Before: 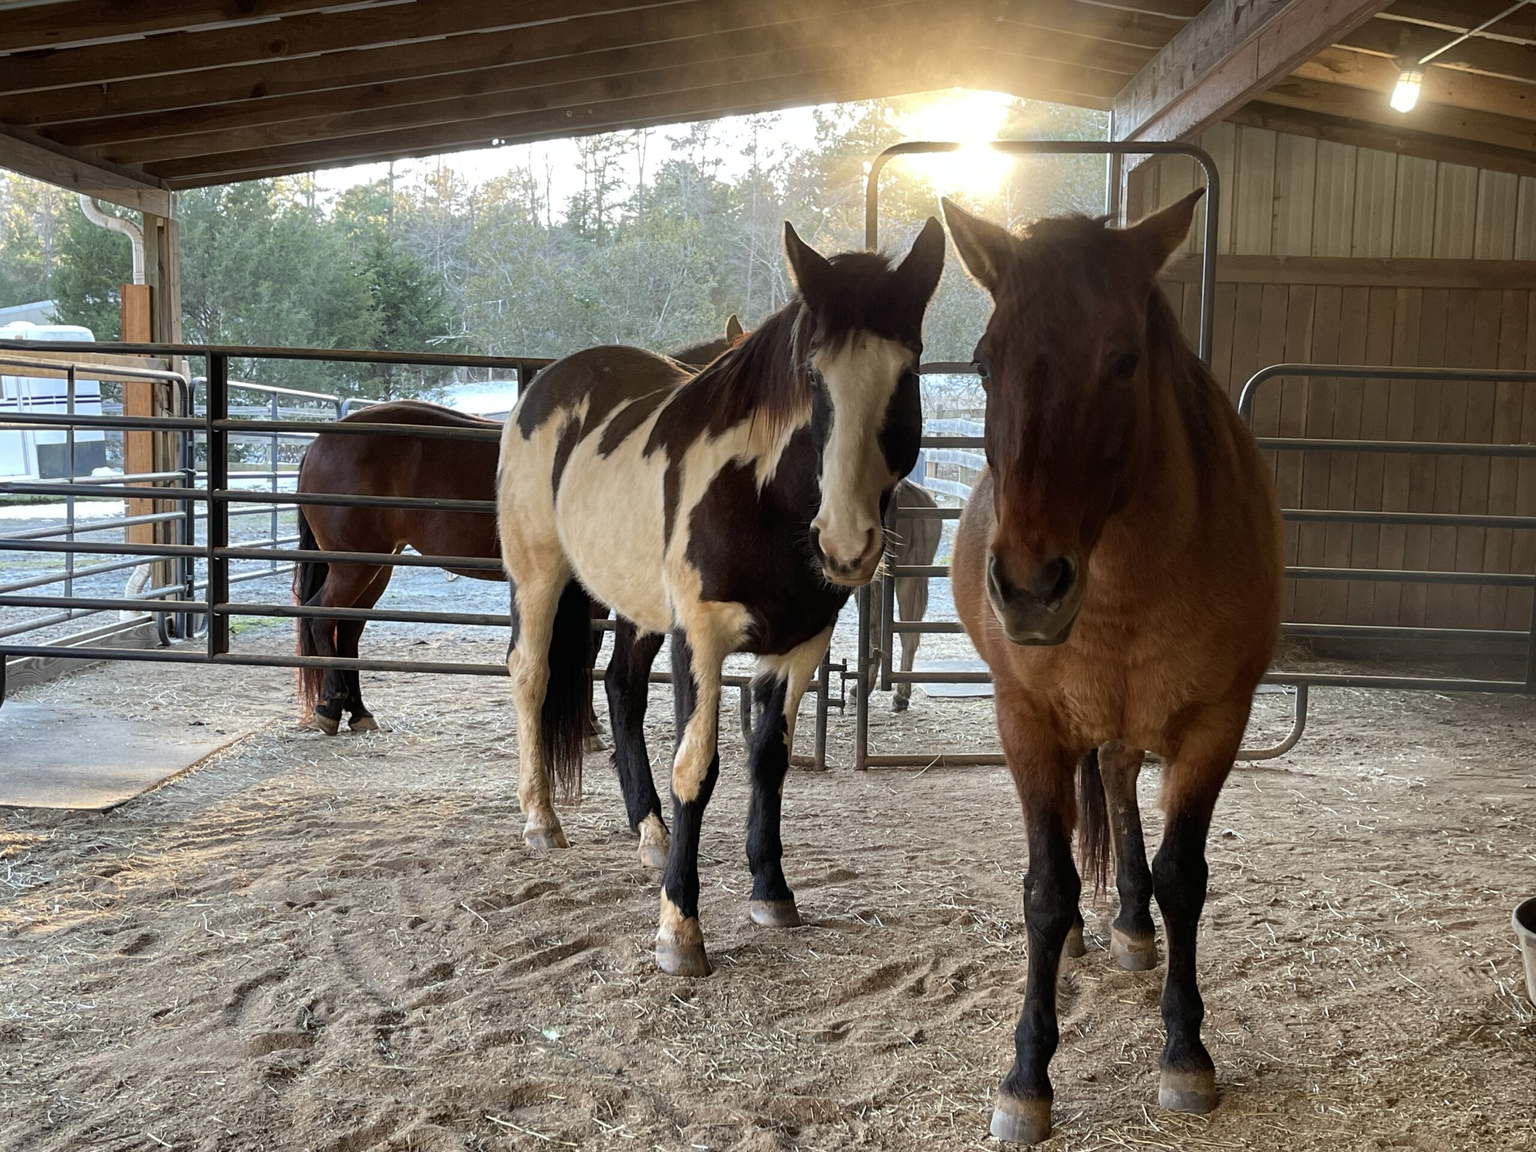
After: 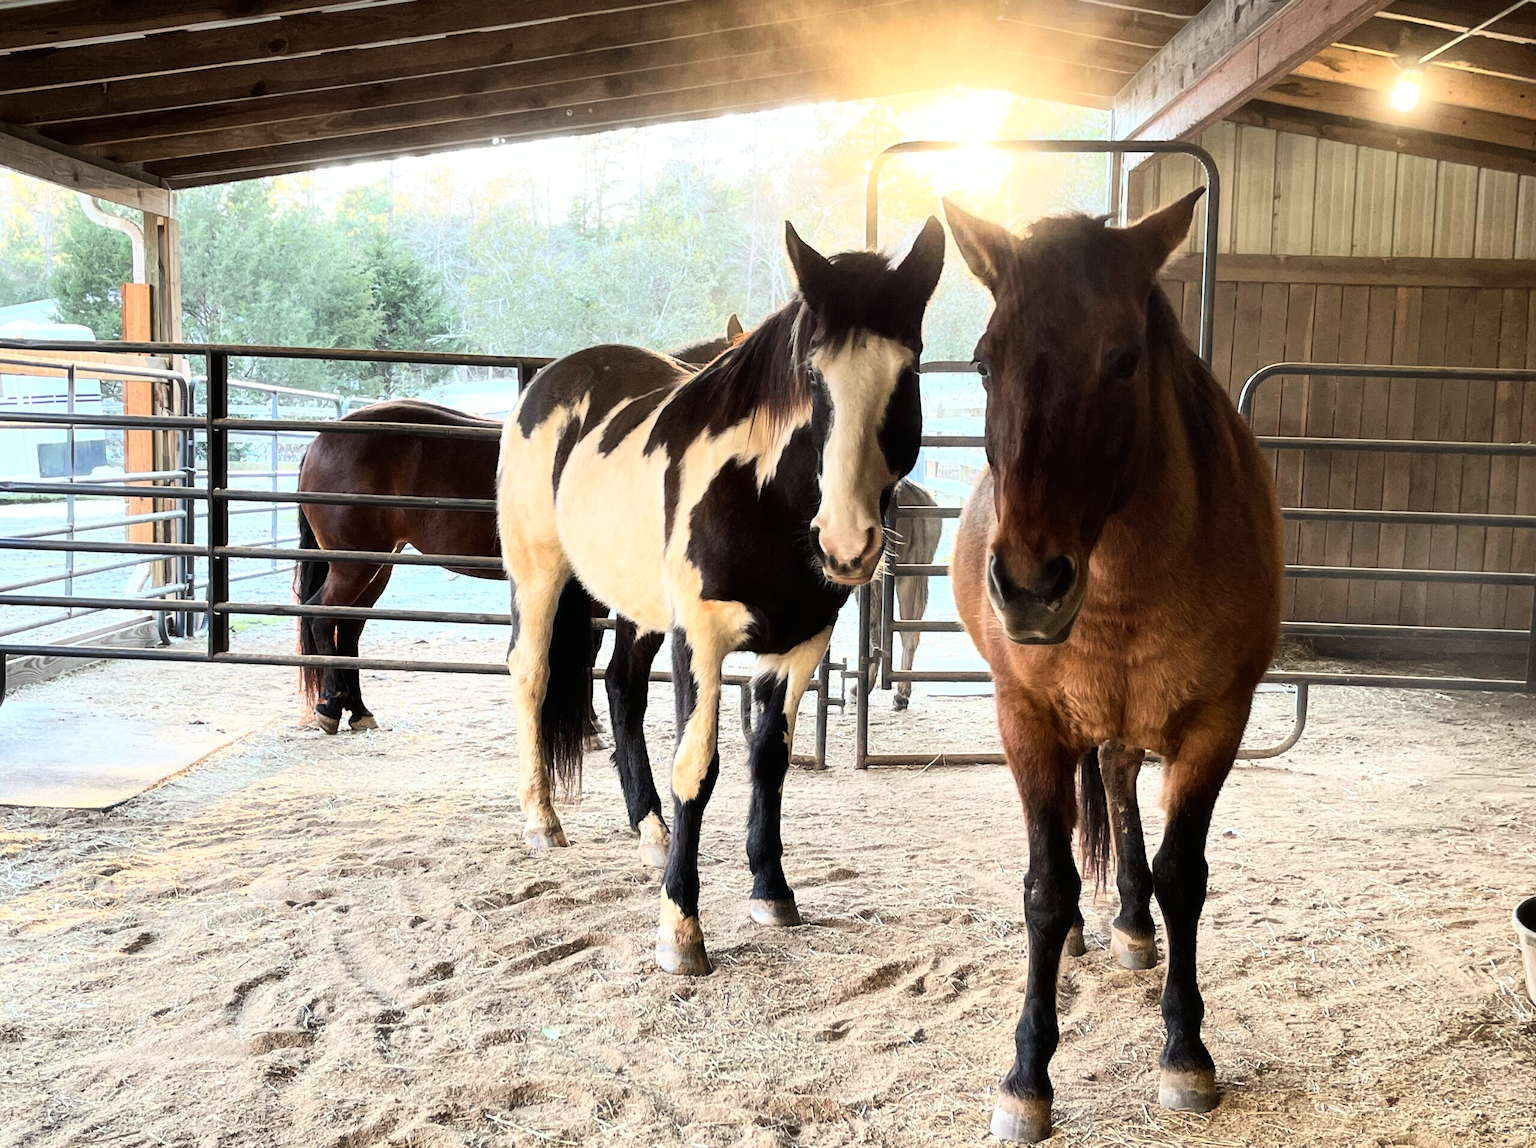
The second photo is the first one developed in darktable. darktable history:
crop: top 0.111%, bottom 0.16%
shadows and highlights: radius 126.57, shadows 30.26, highlights -30.99, low approximation 0.01, soften with gaussian
base curve: curves: ch0 [(0, 0) (0.007, 0.004) (0.027, 0.03) (0.046, 0.07) (0.207, 0.54) (0.442, 0.872) (0.673, 0.972) (1, 1)]
haze removal: strength -0.114, adaptive false
